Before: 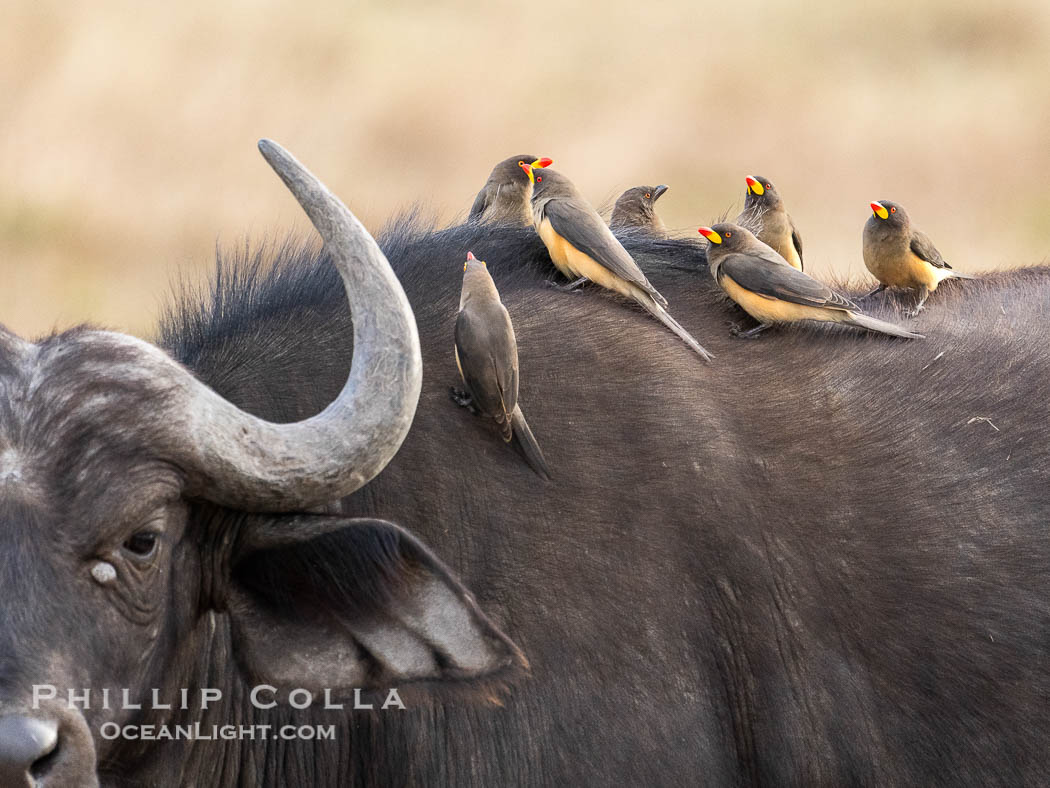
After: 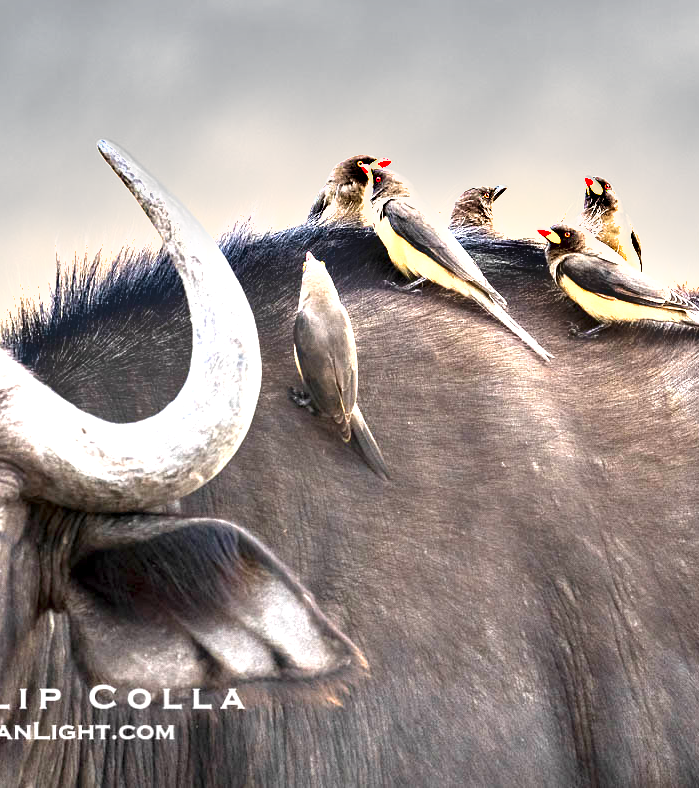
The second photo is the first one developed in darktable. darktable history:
shadows and highlights: shadows color adjustment 97.66%, soften with gaussian
exposure: black level correction 0.001, exposure 1.735 EV, compensate highlight preservation false
crop: left 15.419%, right 17.914%
